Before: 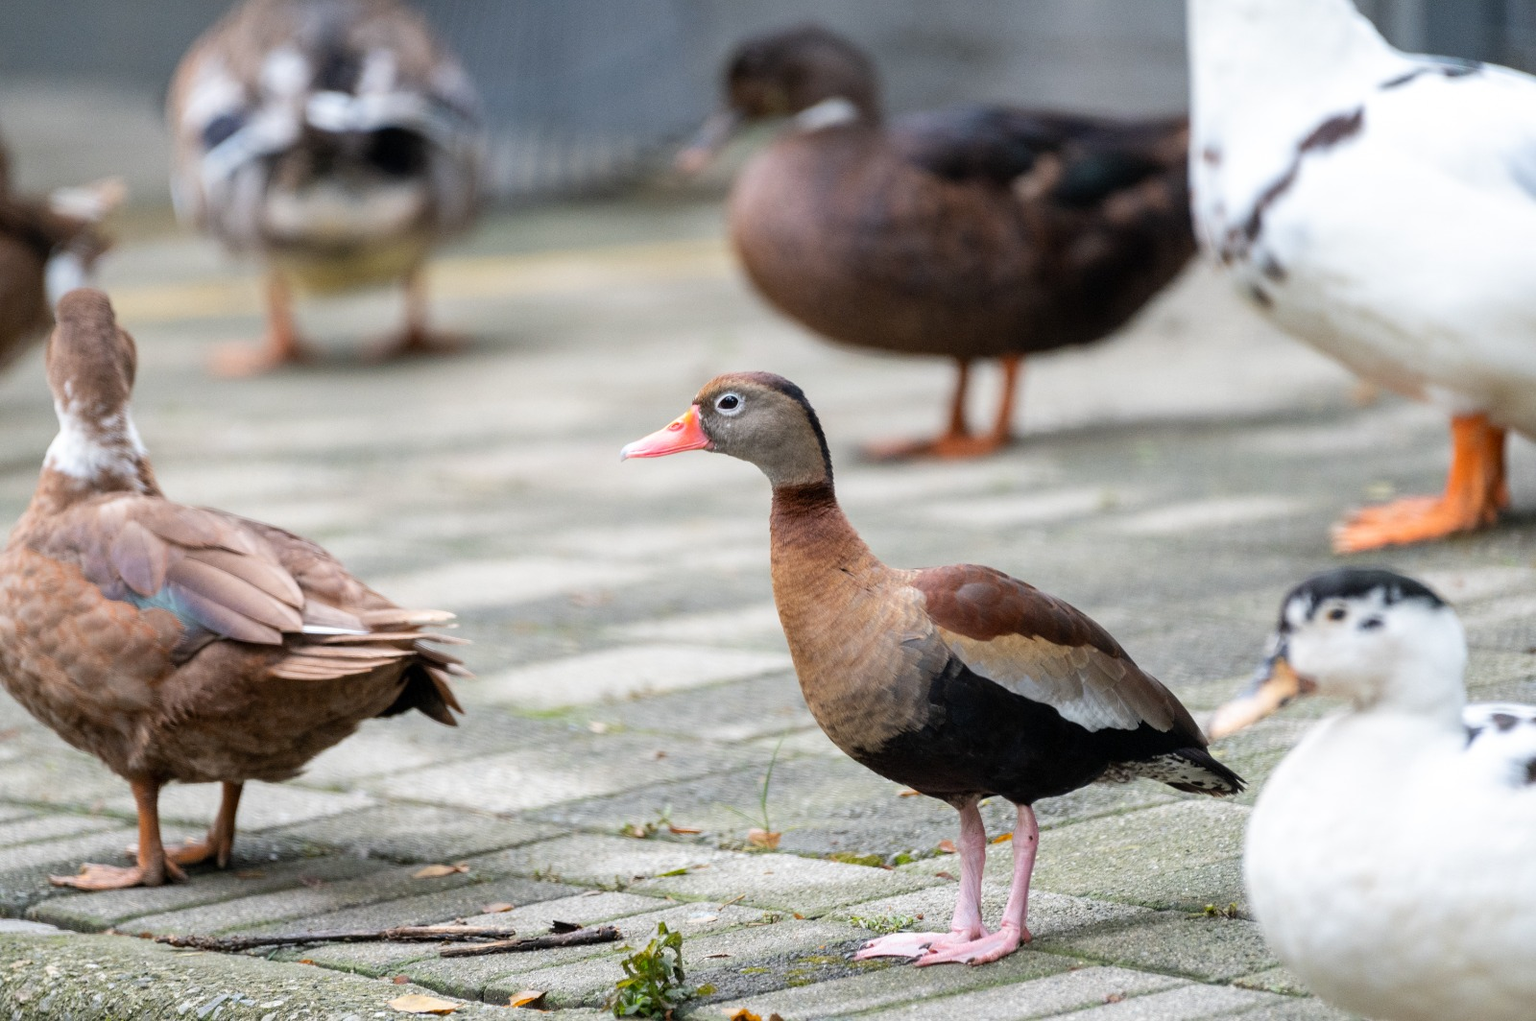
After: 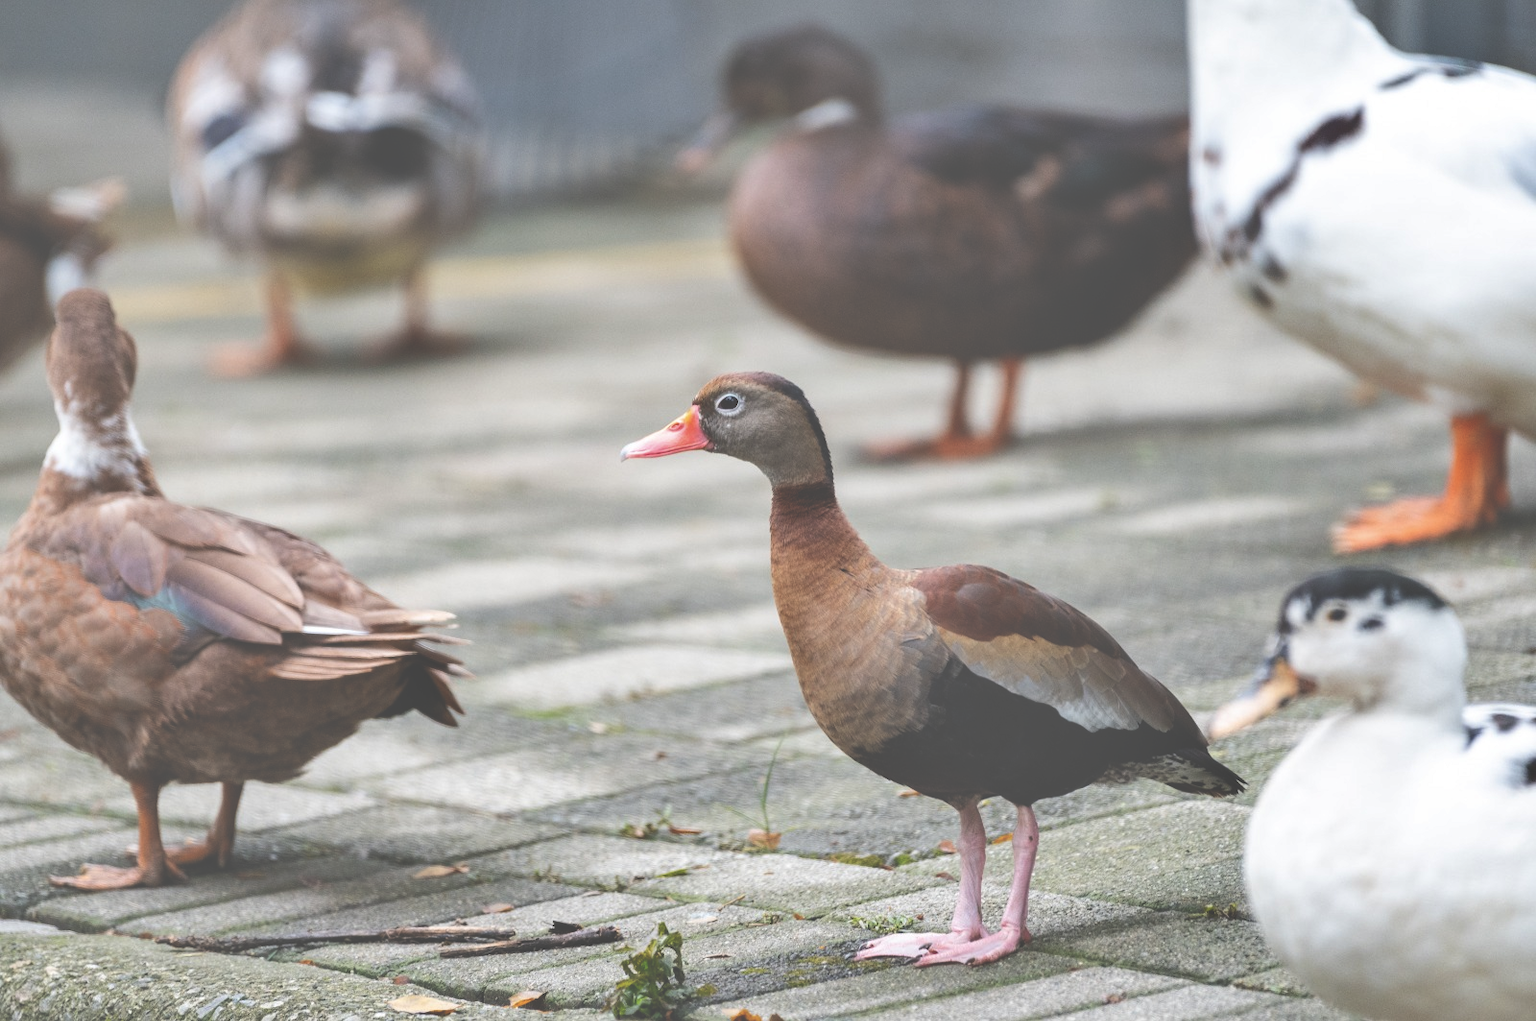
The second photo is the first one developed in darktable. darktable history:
exposure: black level correction -0.087, compensate highlight preservation false
shadows and highlights: low approximation 0.01, soften with gaussian
